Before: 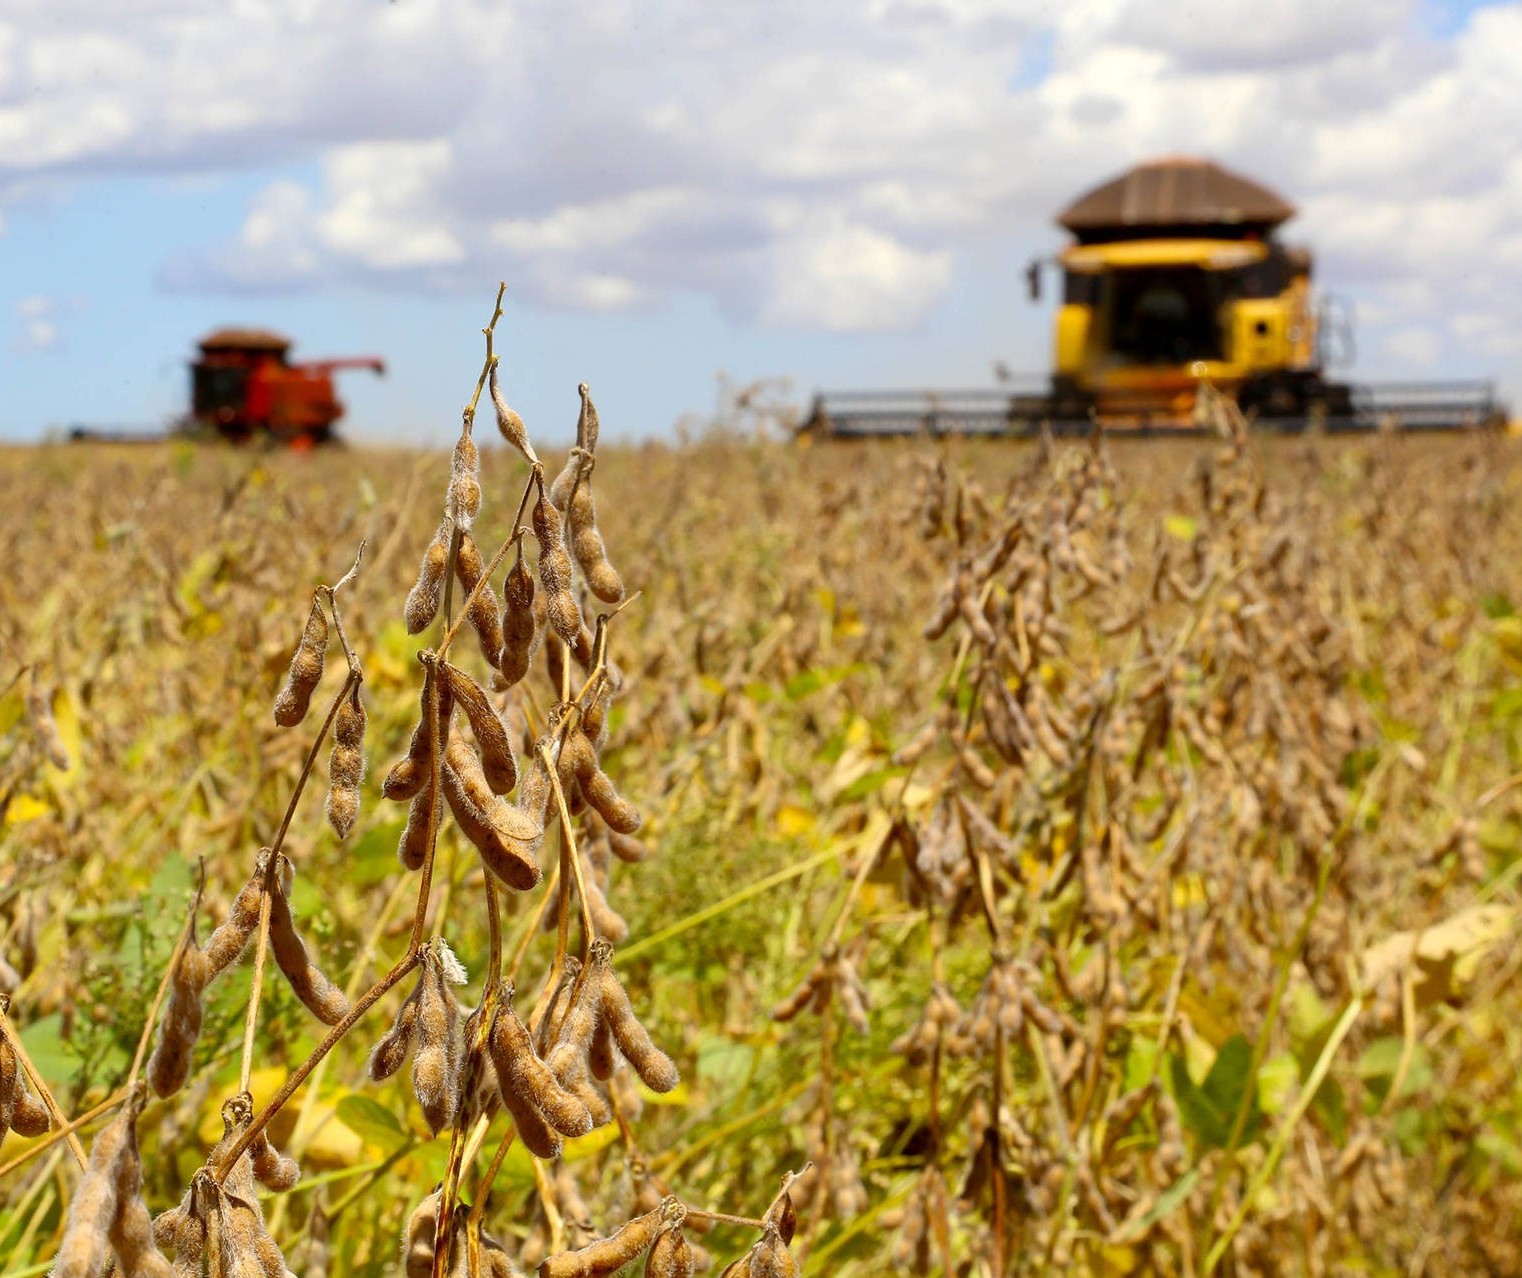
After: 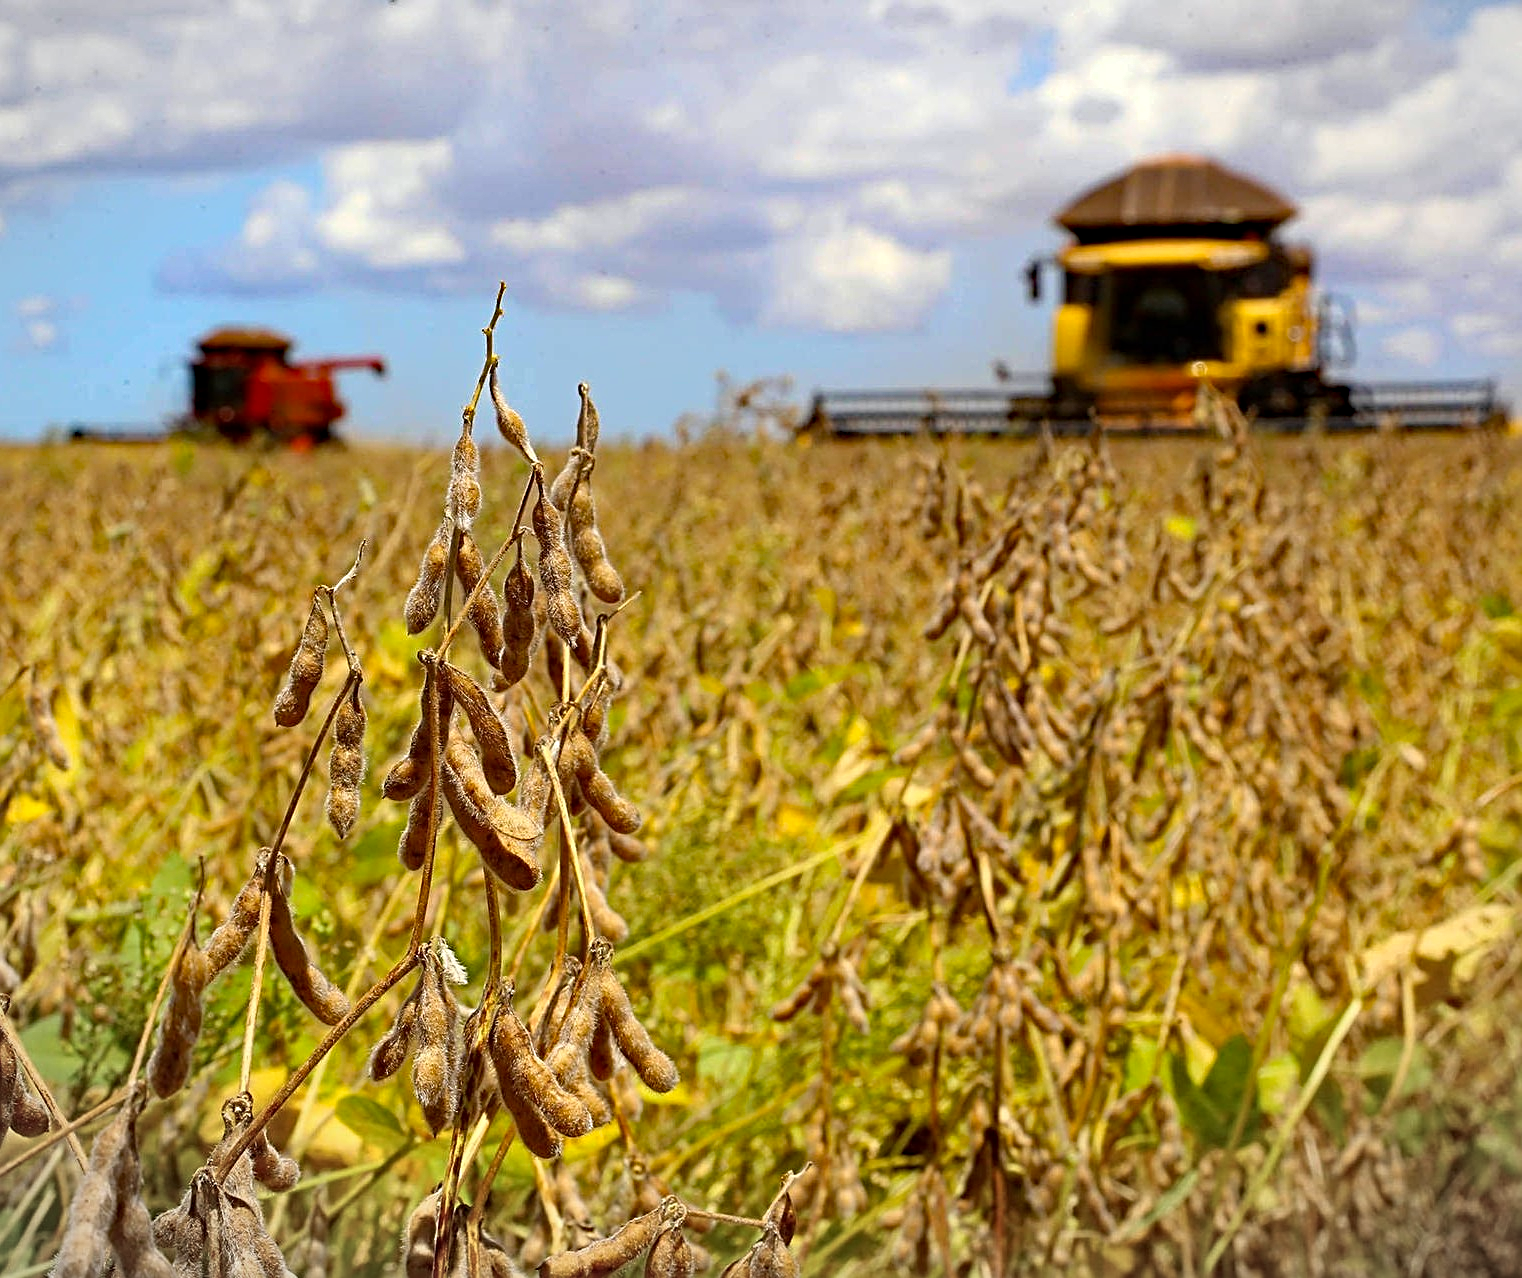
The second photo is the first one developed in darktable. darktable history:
sharpen: radius 2.767
vignetting: fall-off start 100%, brightness -0.282, width/height ratio 1.31
shadows and highlights: shadows 0, highlights 40
haze removal: strength 0.53, distance 0.925, compatibility mode true, adaptive false
